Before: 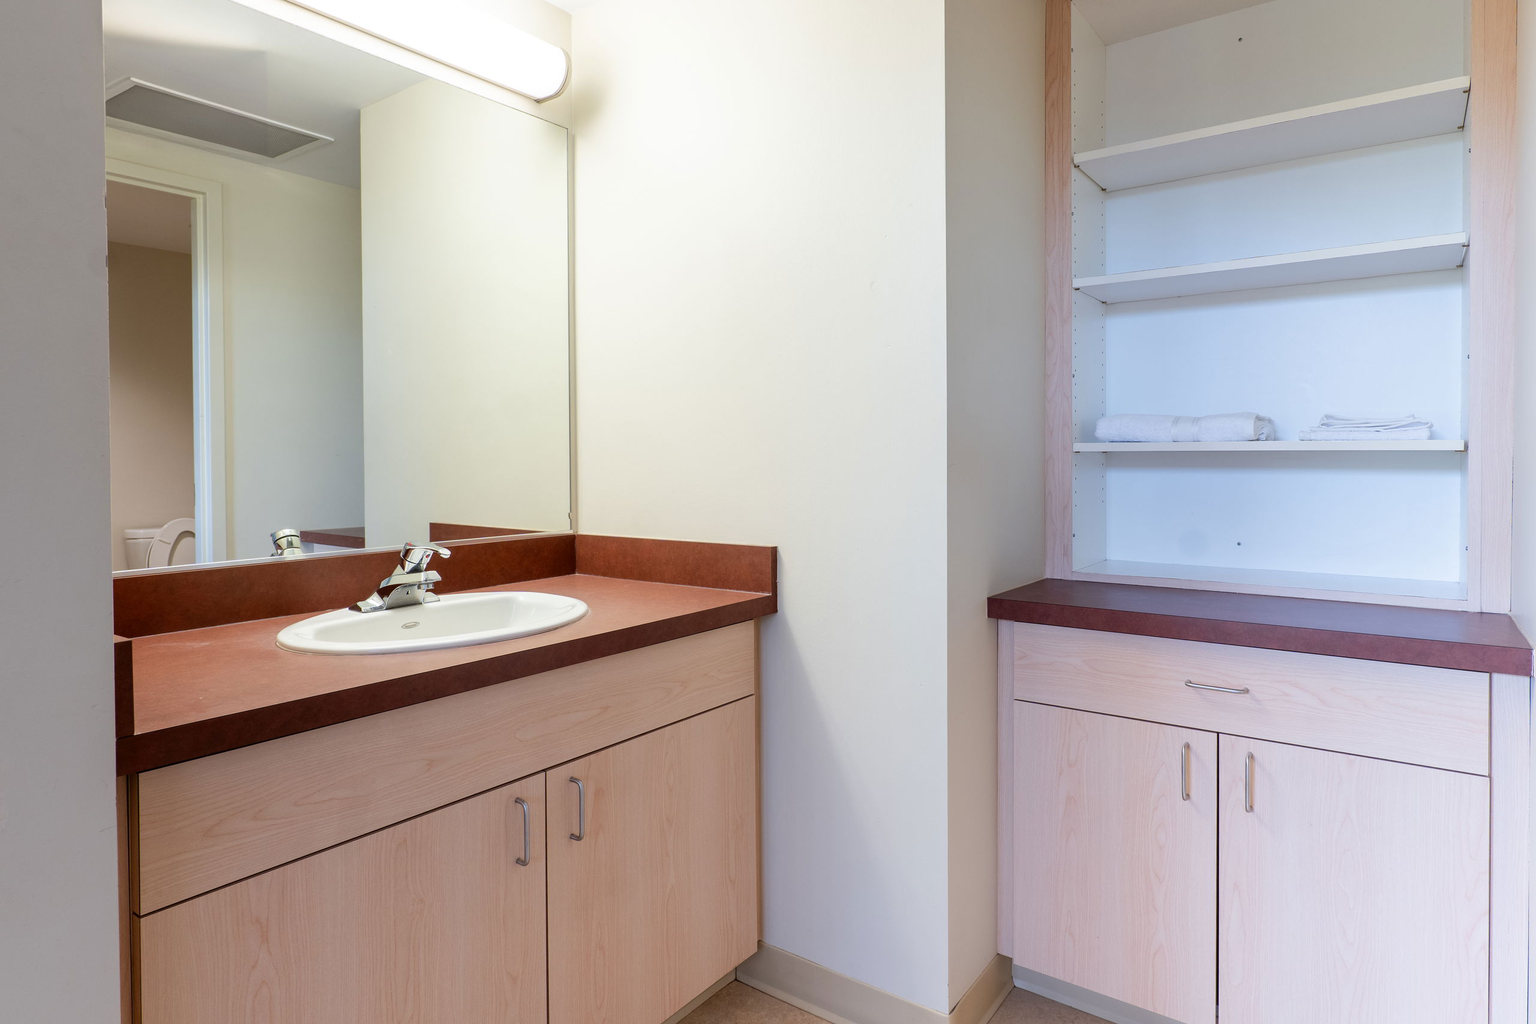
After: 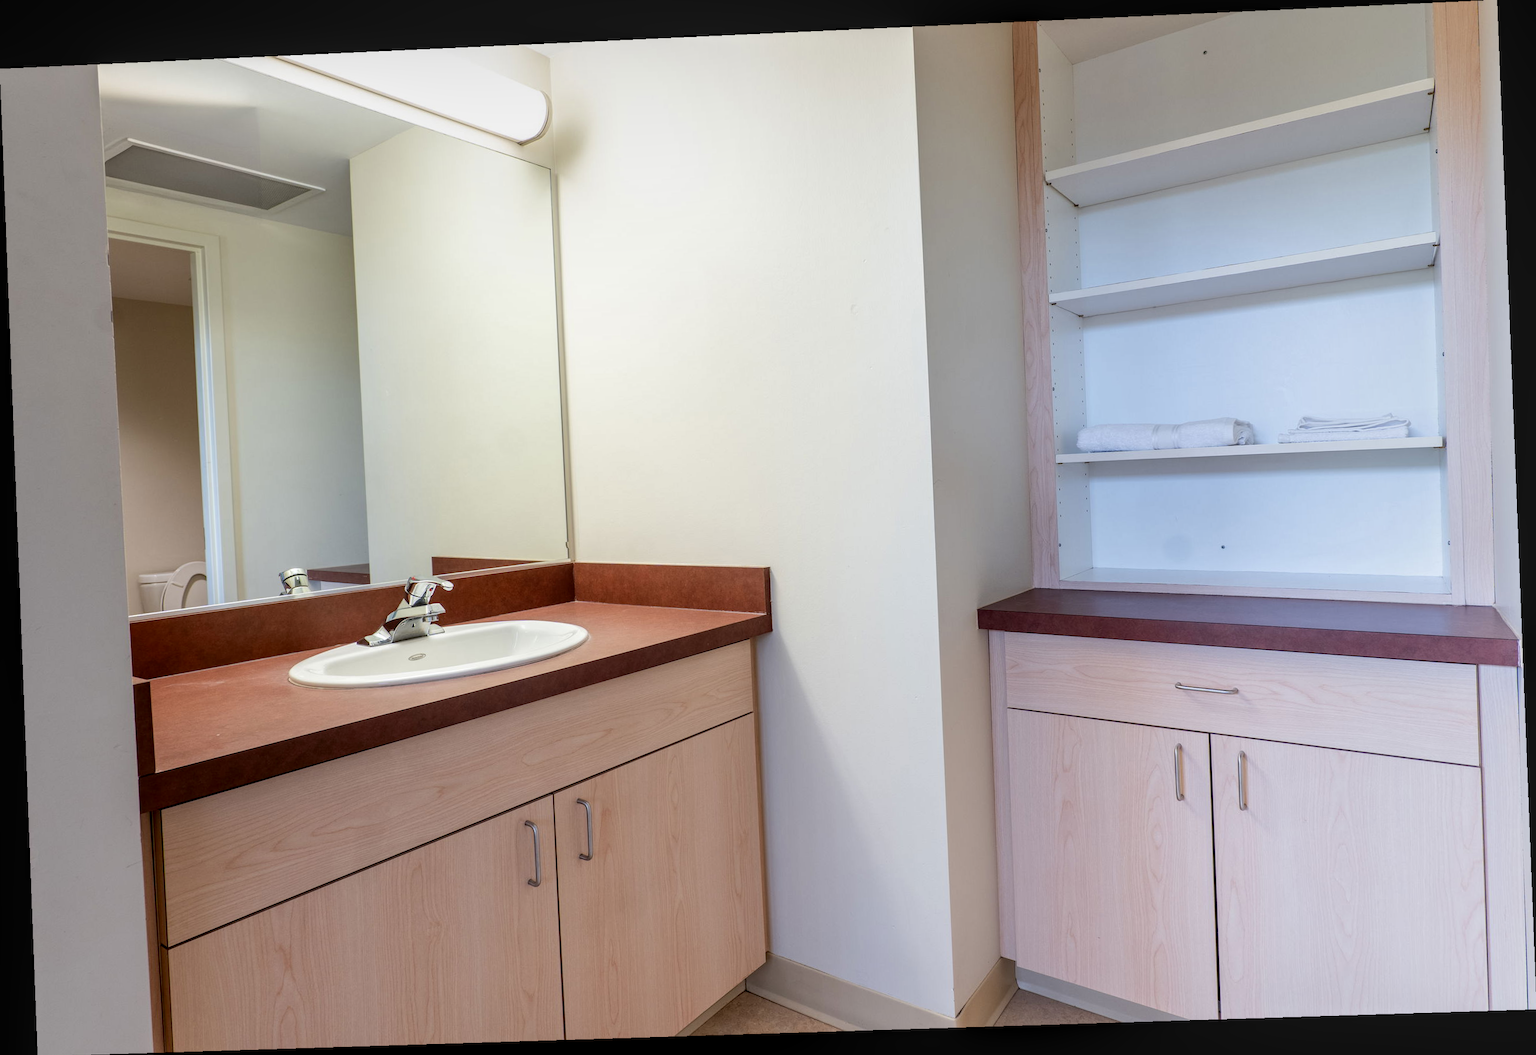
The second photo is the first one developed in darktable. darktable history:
local contrast: on, module defaults
rotate and perspective: rotation -2.22°, lens shift (horizontal) -0.022, automatic cropping off
